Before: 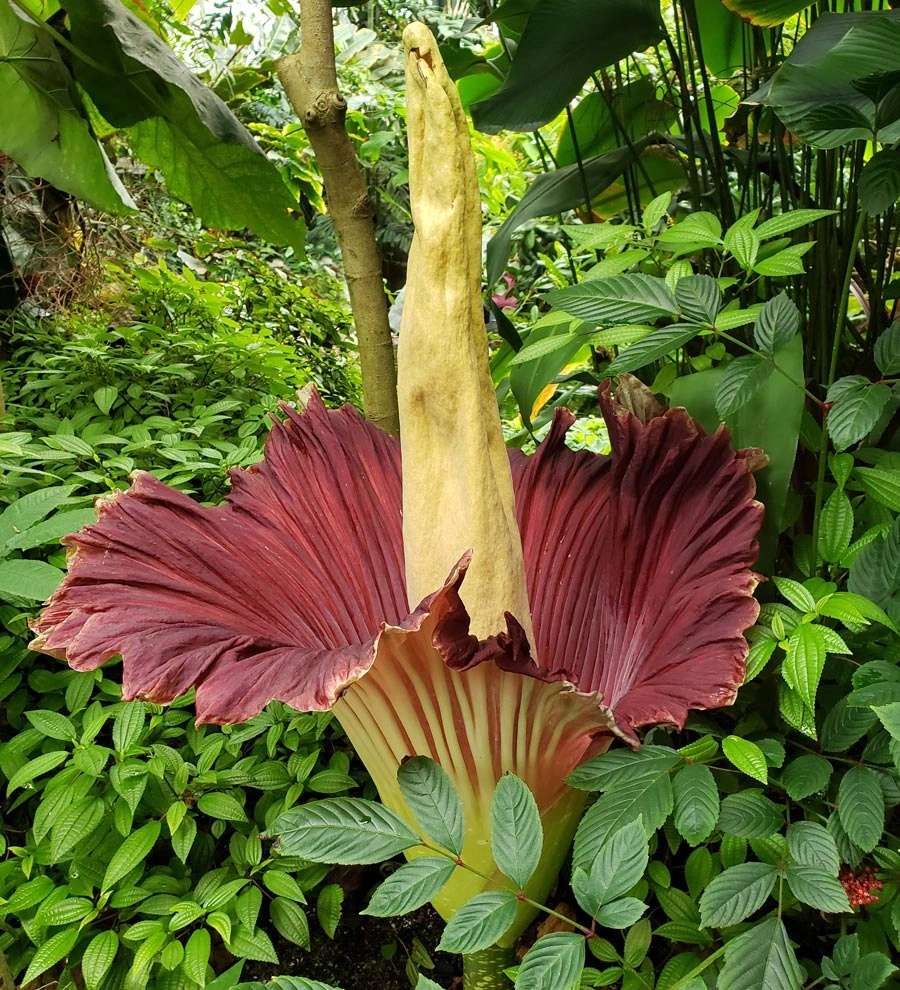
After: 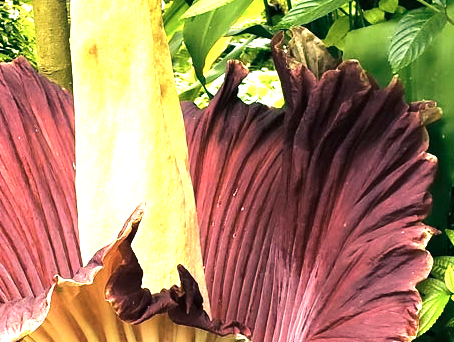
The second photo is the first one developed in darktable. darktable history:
exposure: black level correction 0, exposure 0.893 EV, compensate exposure bias true, compensate highlight preservation false
crop: left 36.38%, top 35.091%, right 13.171%, bottom 30.335%
local contrast: mode bilateral grid, contrast 21, coarseness 50, detail 102%, midtone range 0.2
color correction: highlights a* 5.52, highlights b* 5.17, saturation 0.668
color balance rgb: shadows lift › luminance -29.166%, shadows lift › chroma 10.311%, shadows lift › hue 232.56°, perceptual saturation grading › global saturation 29.854%, perceptual brilliance grading › highlights 9.85%, perceptual brilliance grading › mid-tones 4.623%, global vibrance 20%
tone equalizer: -8 EV -0.451 EV, -7 EV -0.399 EV, -6 EV -0.331 EV, -5 EV -0.221 EV, -3 EV 0.212 EV, -2 EV 0.344 EV, -1 EV 0.382 EV, +0 EV 0.416 EV, edges refinement/feathering 500, mask exposure compensation -1.57 EV, preserve details no
levels: white 99.95%
